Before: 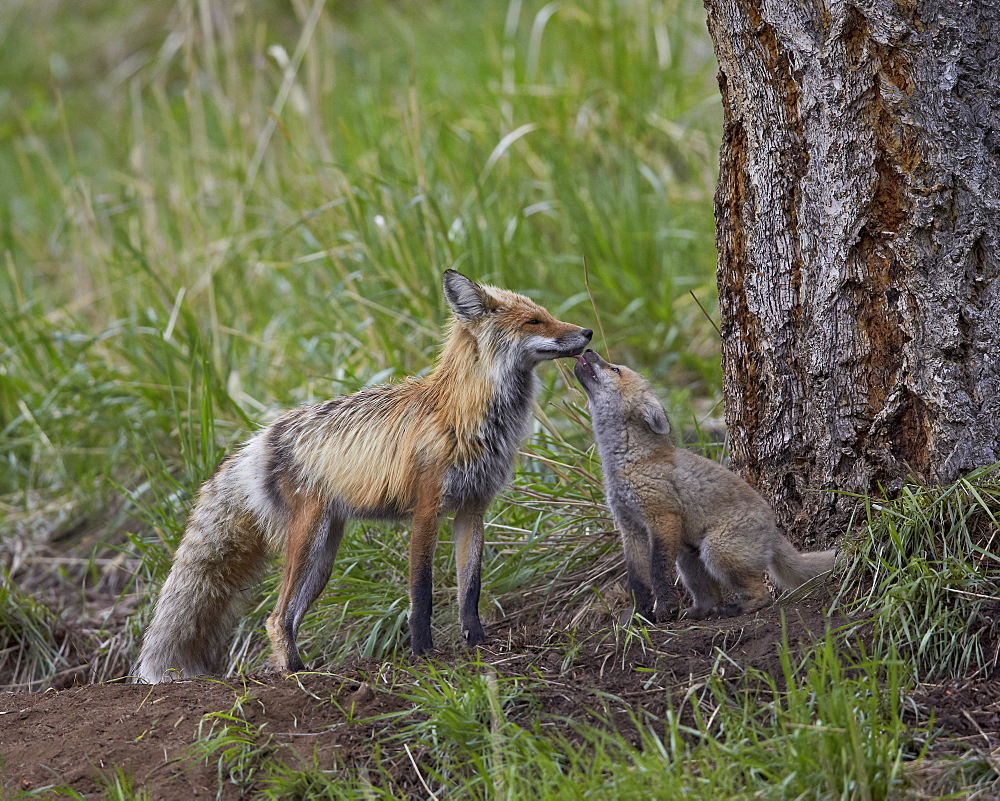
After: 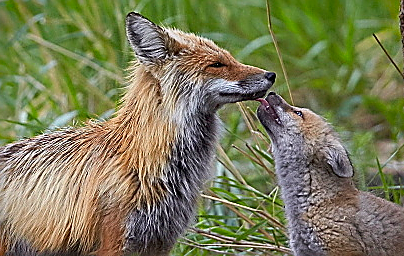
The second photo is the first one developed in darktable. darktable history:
vignetting: fall-off start 88.53%, fall-off radius 44.2%, saturation 0.376, width/height ratio 1.161
crop: left 31.751%, top 32.172%, right 27.8%, bottom 35.83%
shadows and highlights: low approximation 0.01, soften with gaussian
sharpen: radius 1.4, amount 1.25, threshold 0.7
rotate and perspective: automatic cropping original format, crop left 0, crop top 0
